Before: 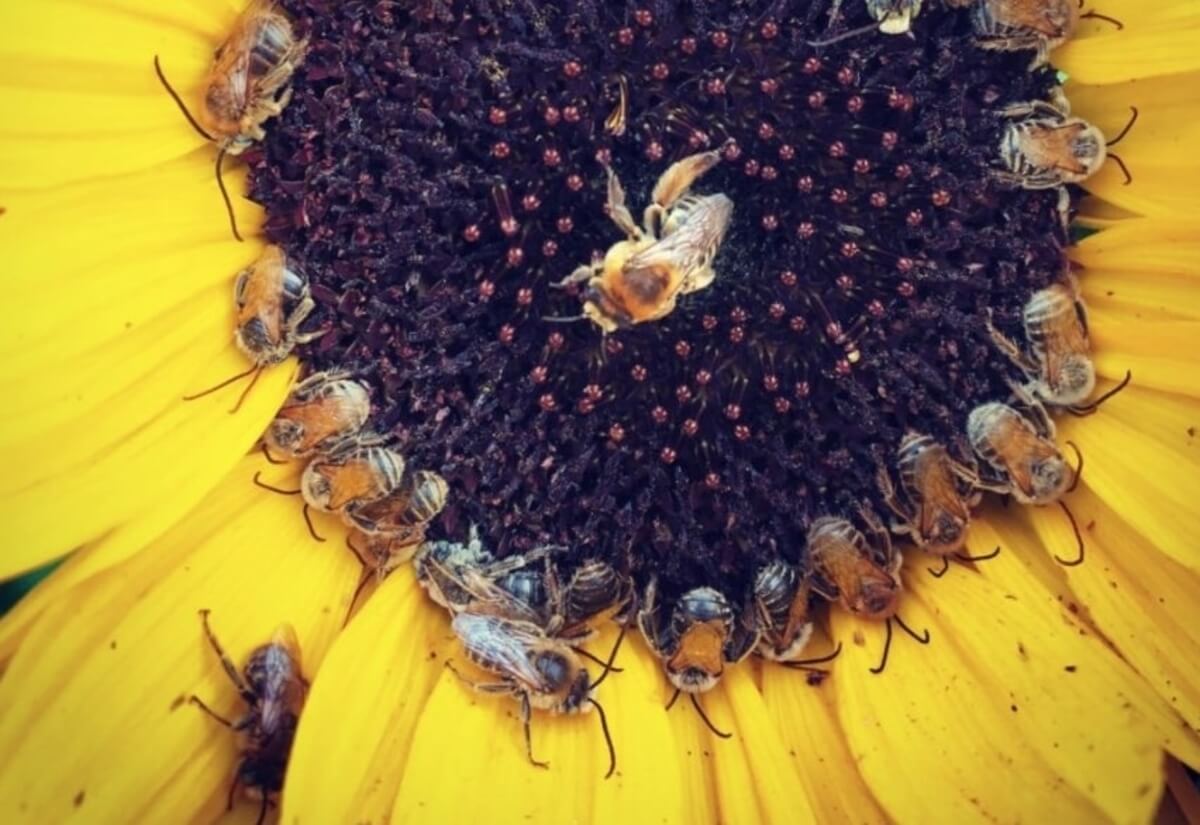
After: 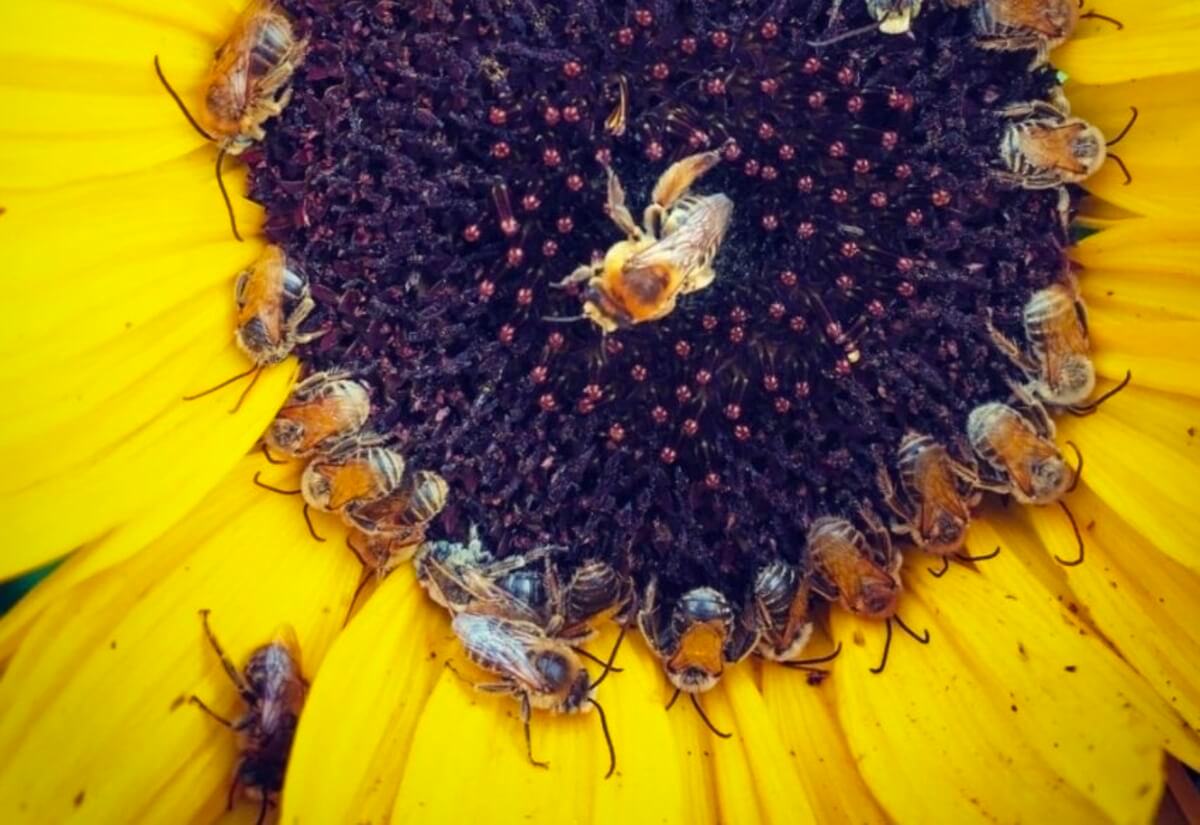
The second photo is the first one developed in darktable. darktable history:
color balance rgb: perceptual saturation grading › global saturation 20%, global vibrance 20%
